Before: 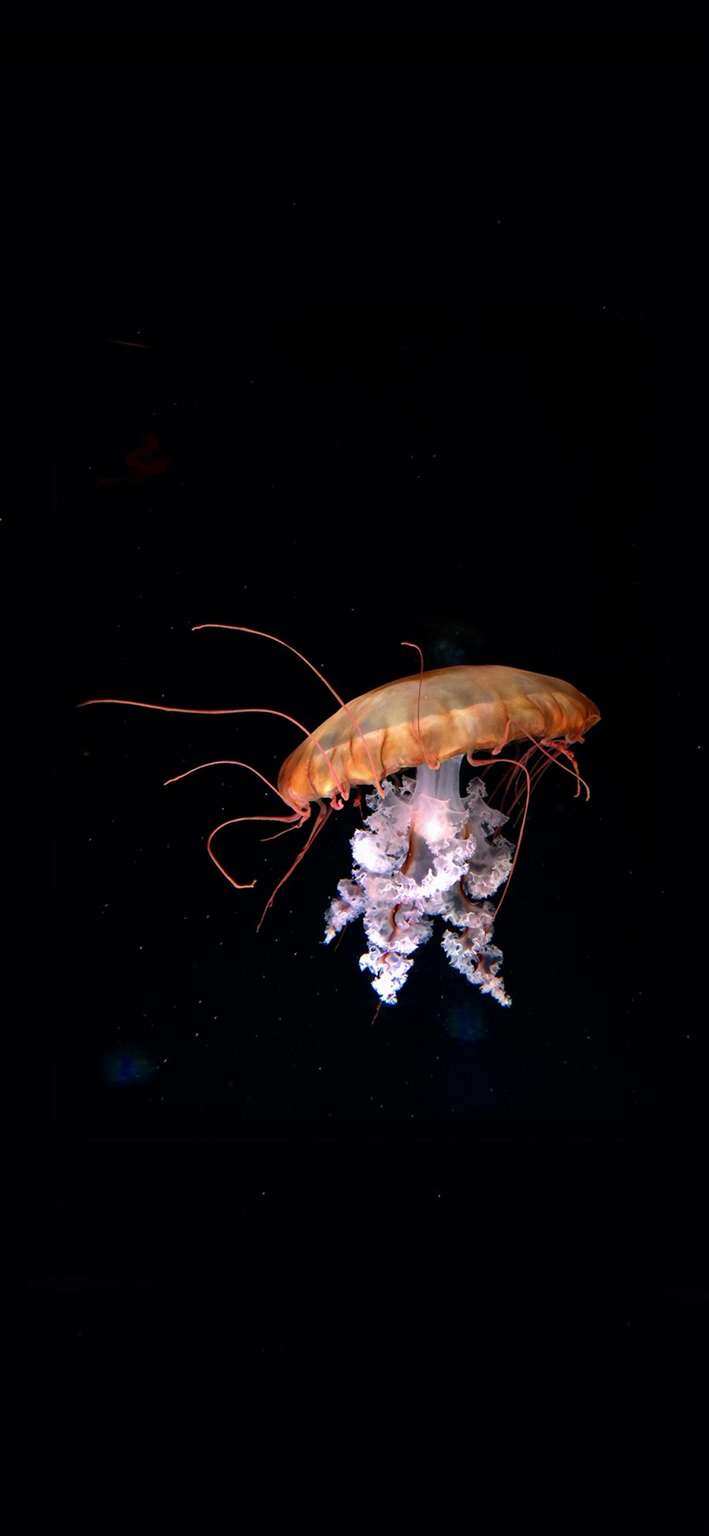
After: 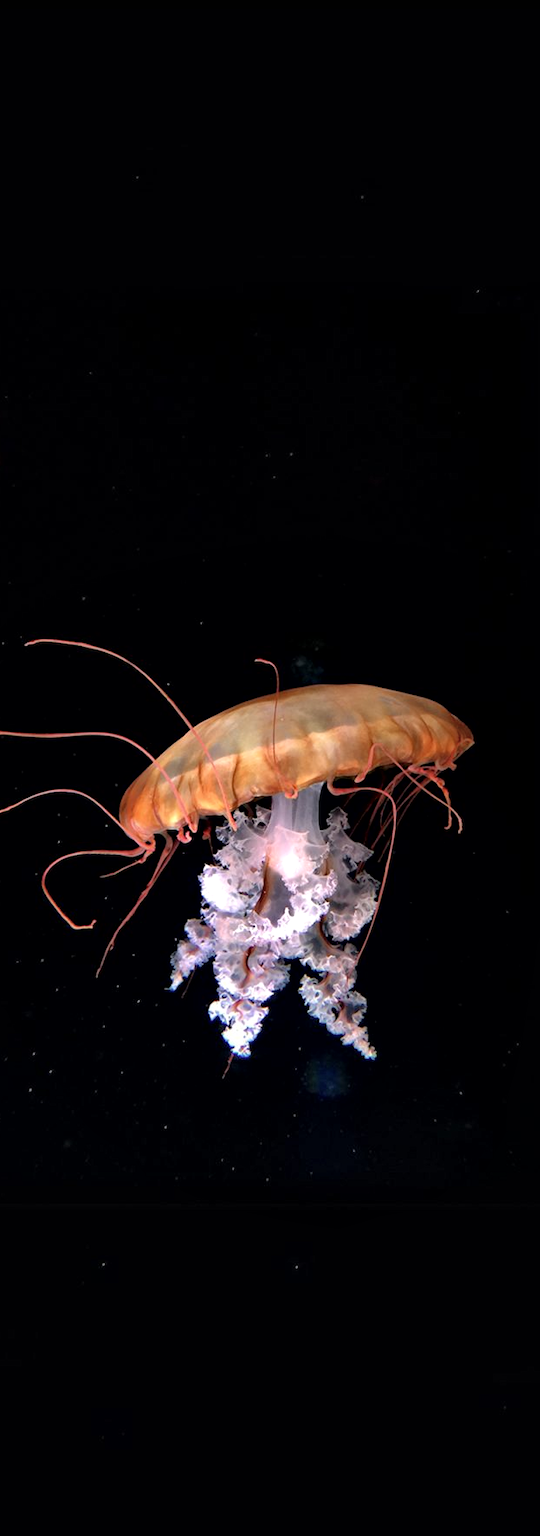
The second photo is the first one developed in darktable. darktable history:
crop and rotate: left 23.993%, top 2.809%, right 6.618%, bottom 6.154%
tone equalizer: -7 EV 0.182 EV, -6 EV 0.091 EV, -5 EV 0.073 EV, -4 EV 0.07 EV, -2 EV -0.032 EV, -1 EV -0.043 EV, +0 EV -0.042 EV, edges refinement/feathering 500, mask exposure compensation -1.57 EV, preserve details no
local contrast: mode bilateral grid, contrast 71, coarseness 75, detail 180%, midtone range 0.2
